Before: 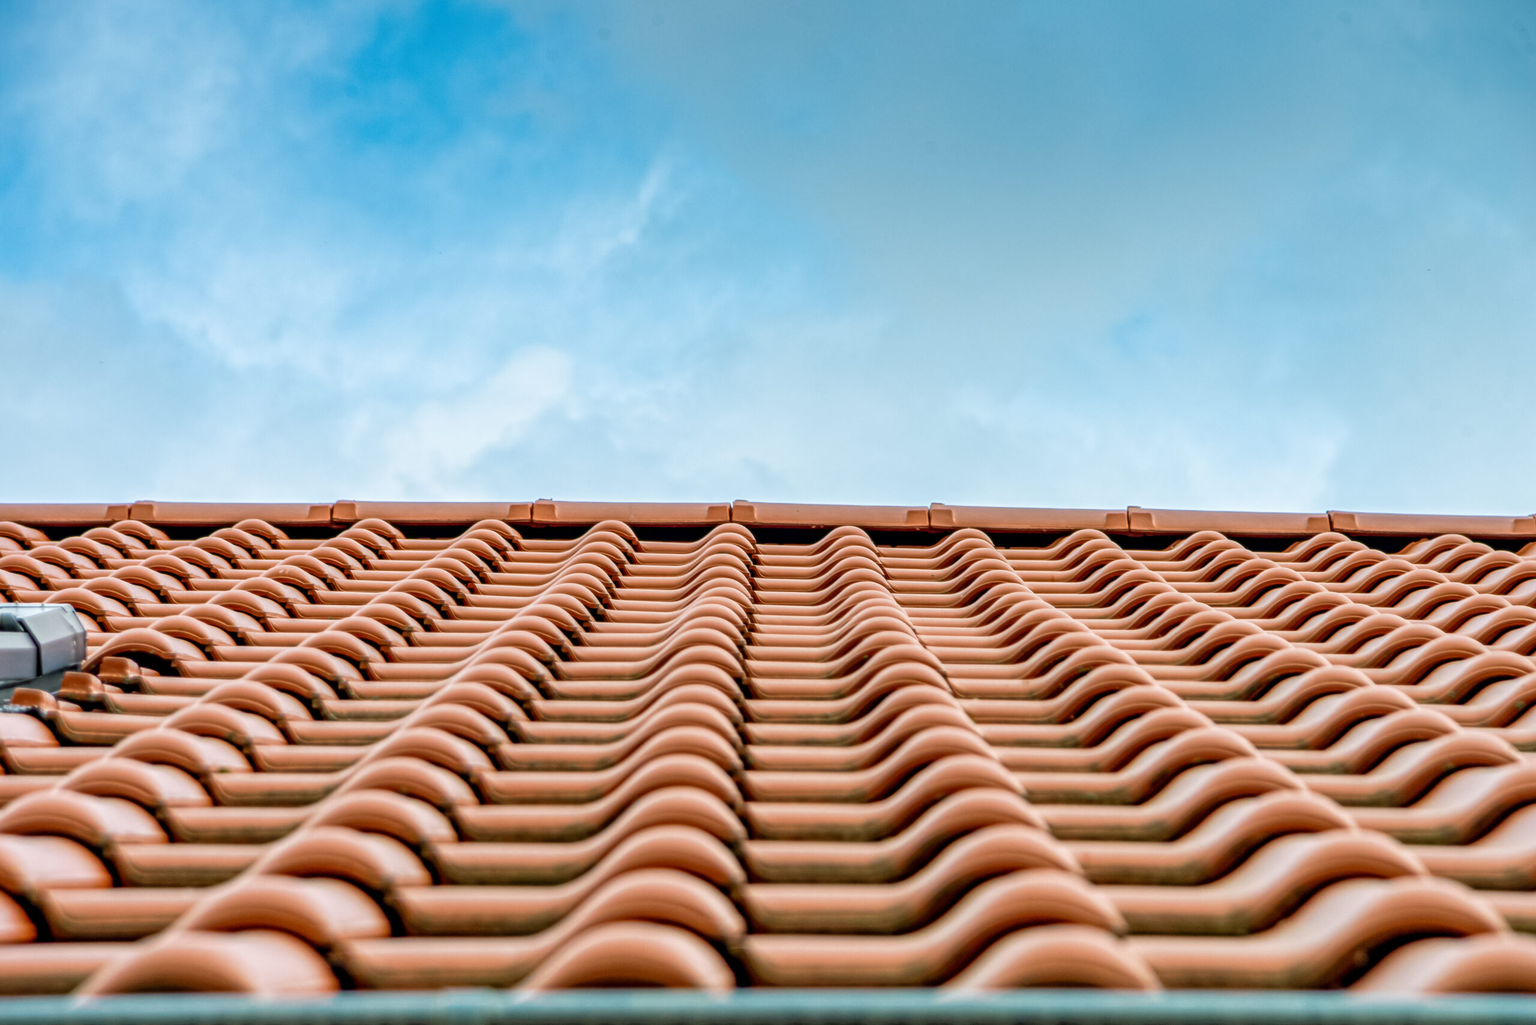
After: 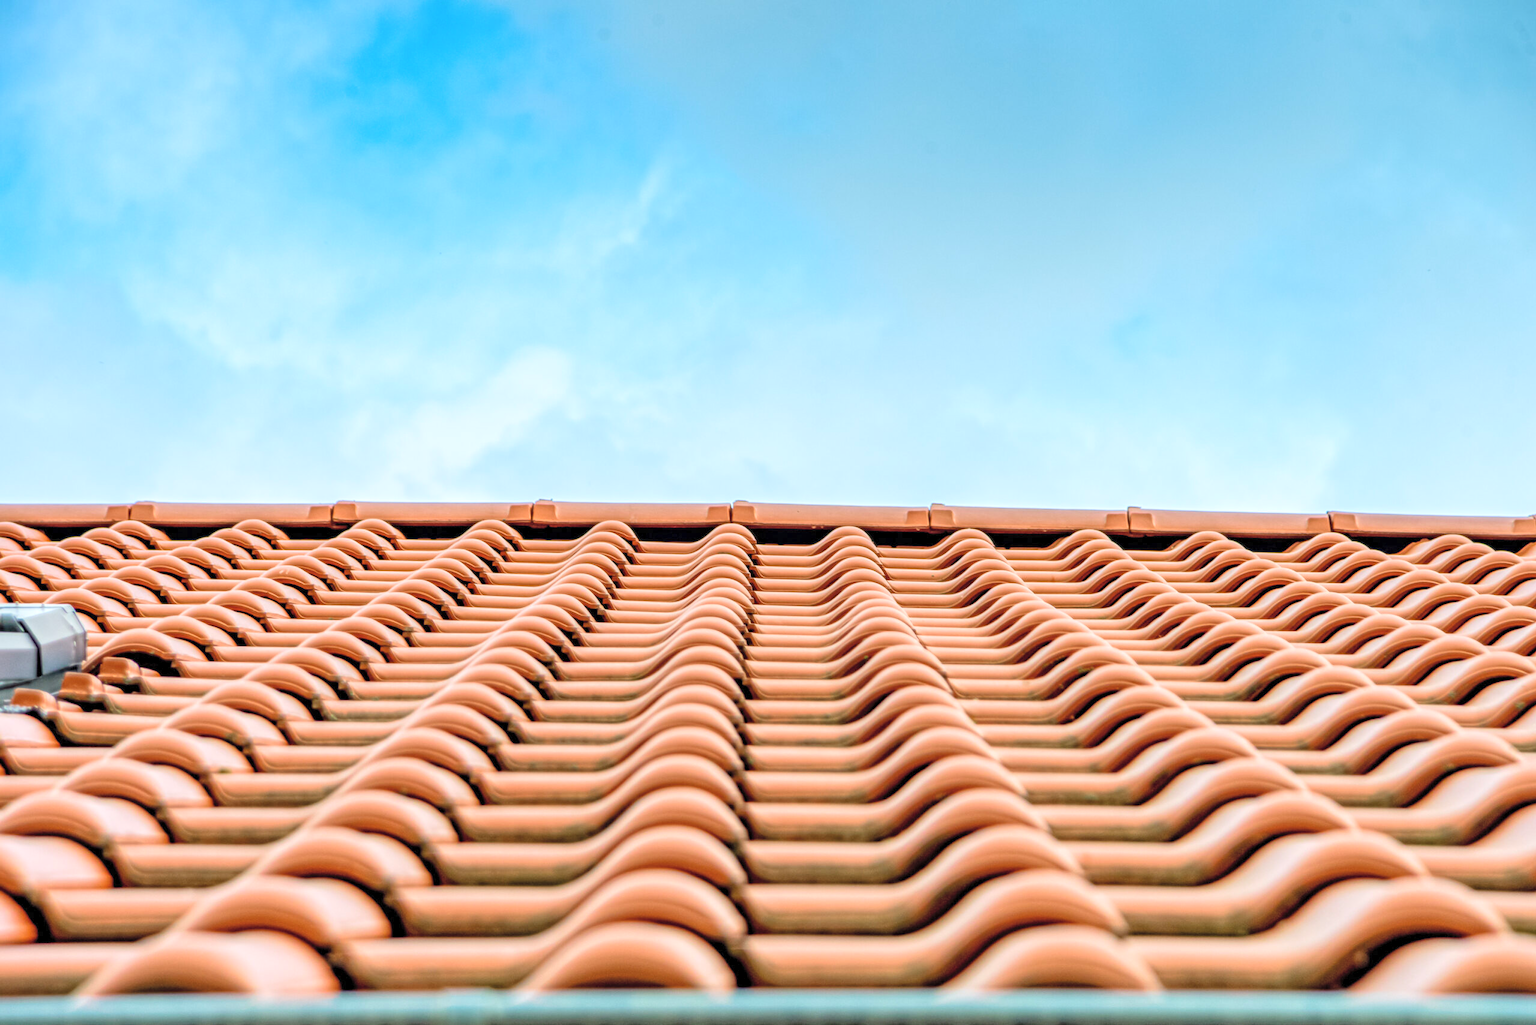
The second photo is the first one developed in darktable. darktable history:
local contrast: highlights 100%, shadows 100%, detail 120%, midtone range 0.2
contrast brightness saturation: contrast 0.1, brightness 0.3, saturation 0.14
